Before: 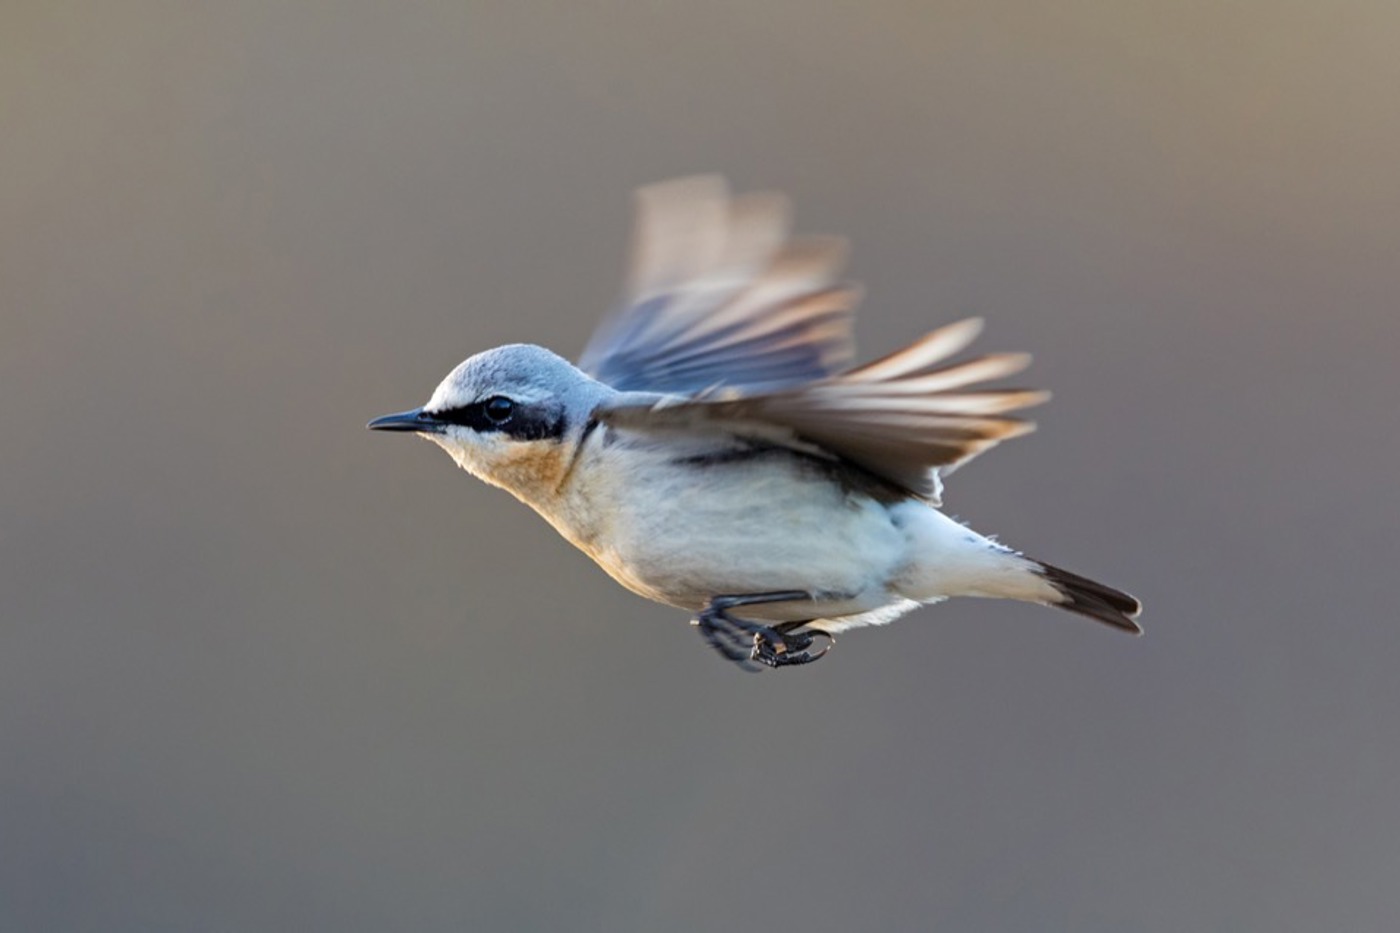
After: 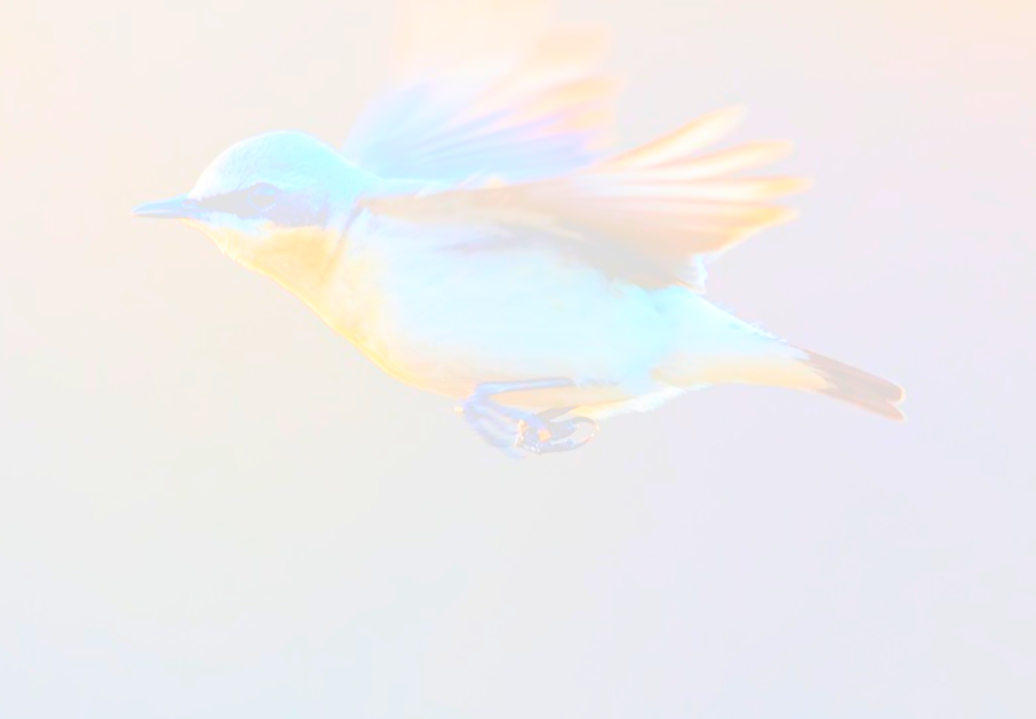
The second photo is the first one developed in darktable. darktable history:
fill light: exposure -2 EV, width 8.6
crop: left 16.871%, top 22.857%, right 9.116%
bloom: size 85%, threshold 5%, strength 85%
velvia: on, module defaults
